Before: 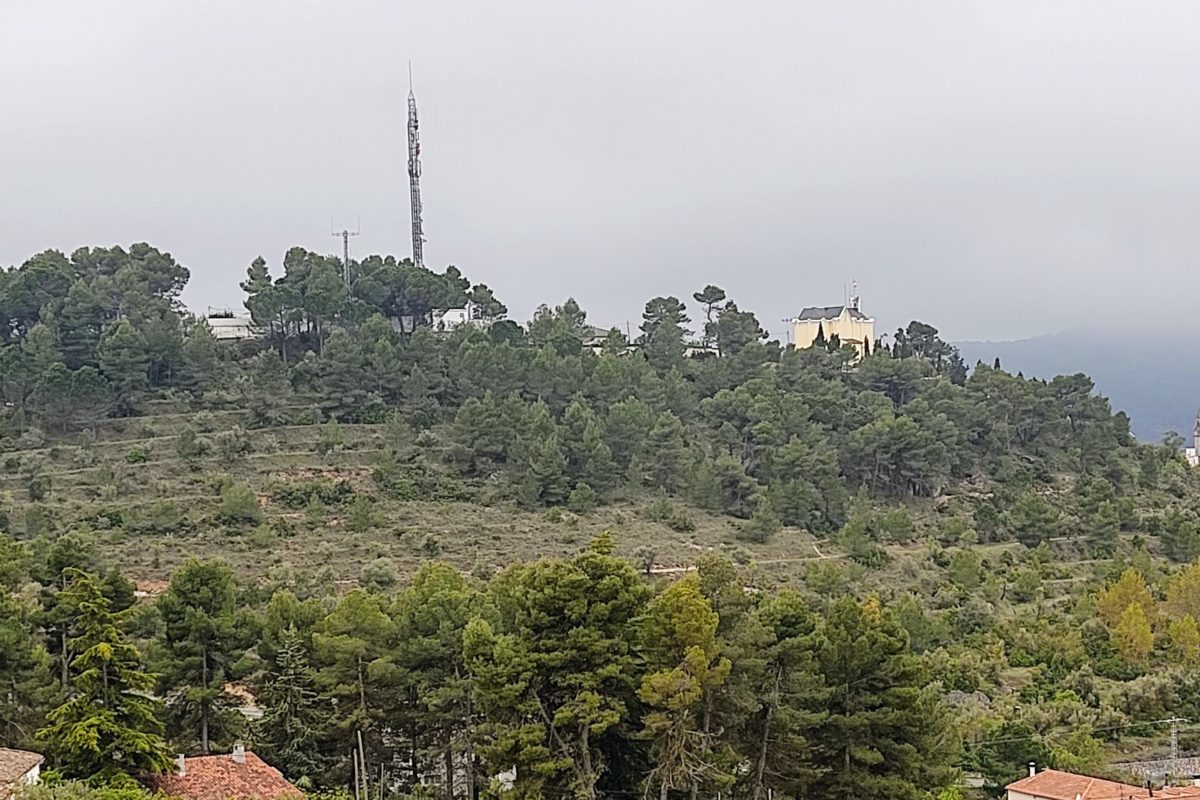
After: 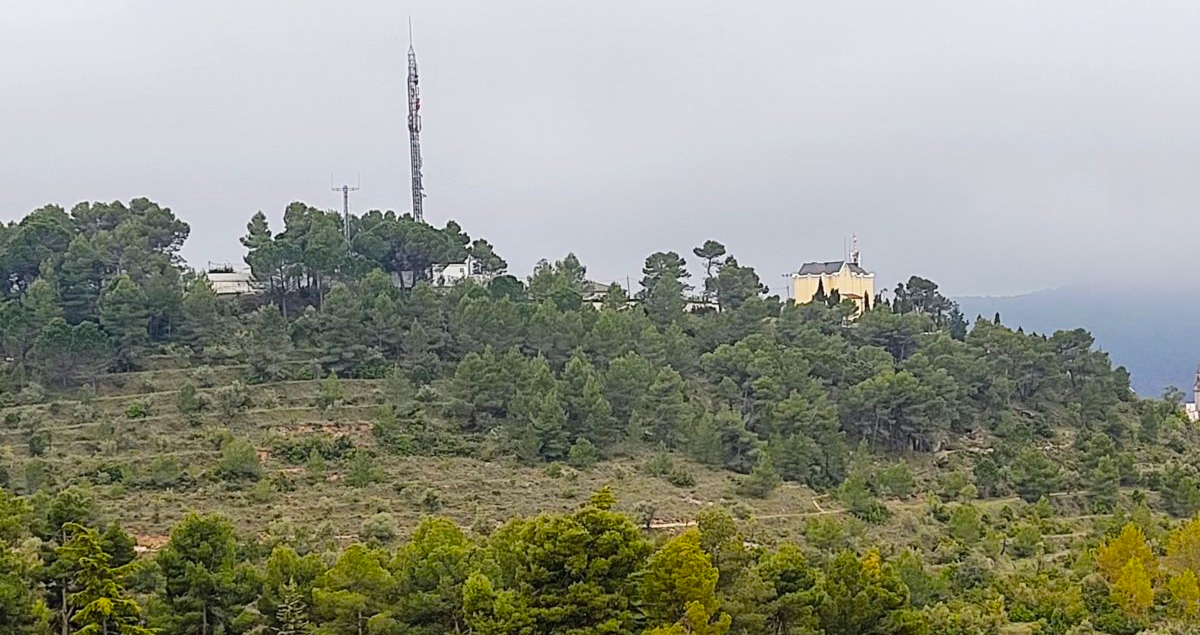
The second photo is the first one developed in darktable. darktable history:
color balance rgb: perceptual saturation grading › global saturation 30%, global vibrance 20%
crop and rotate: top 5.667%, bottom 14.937%
